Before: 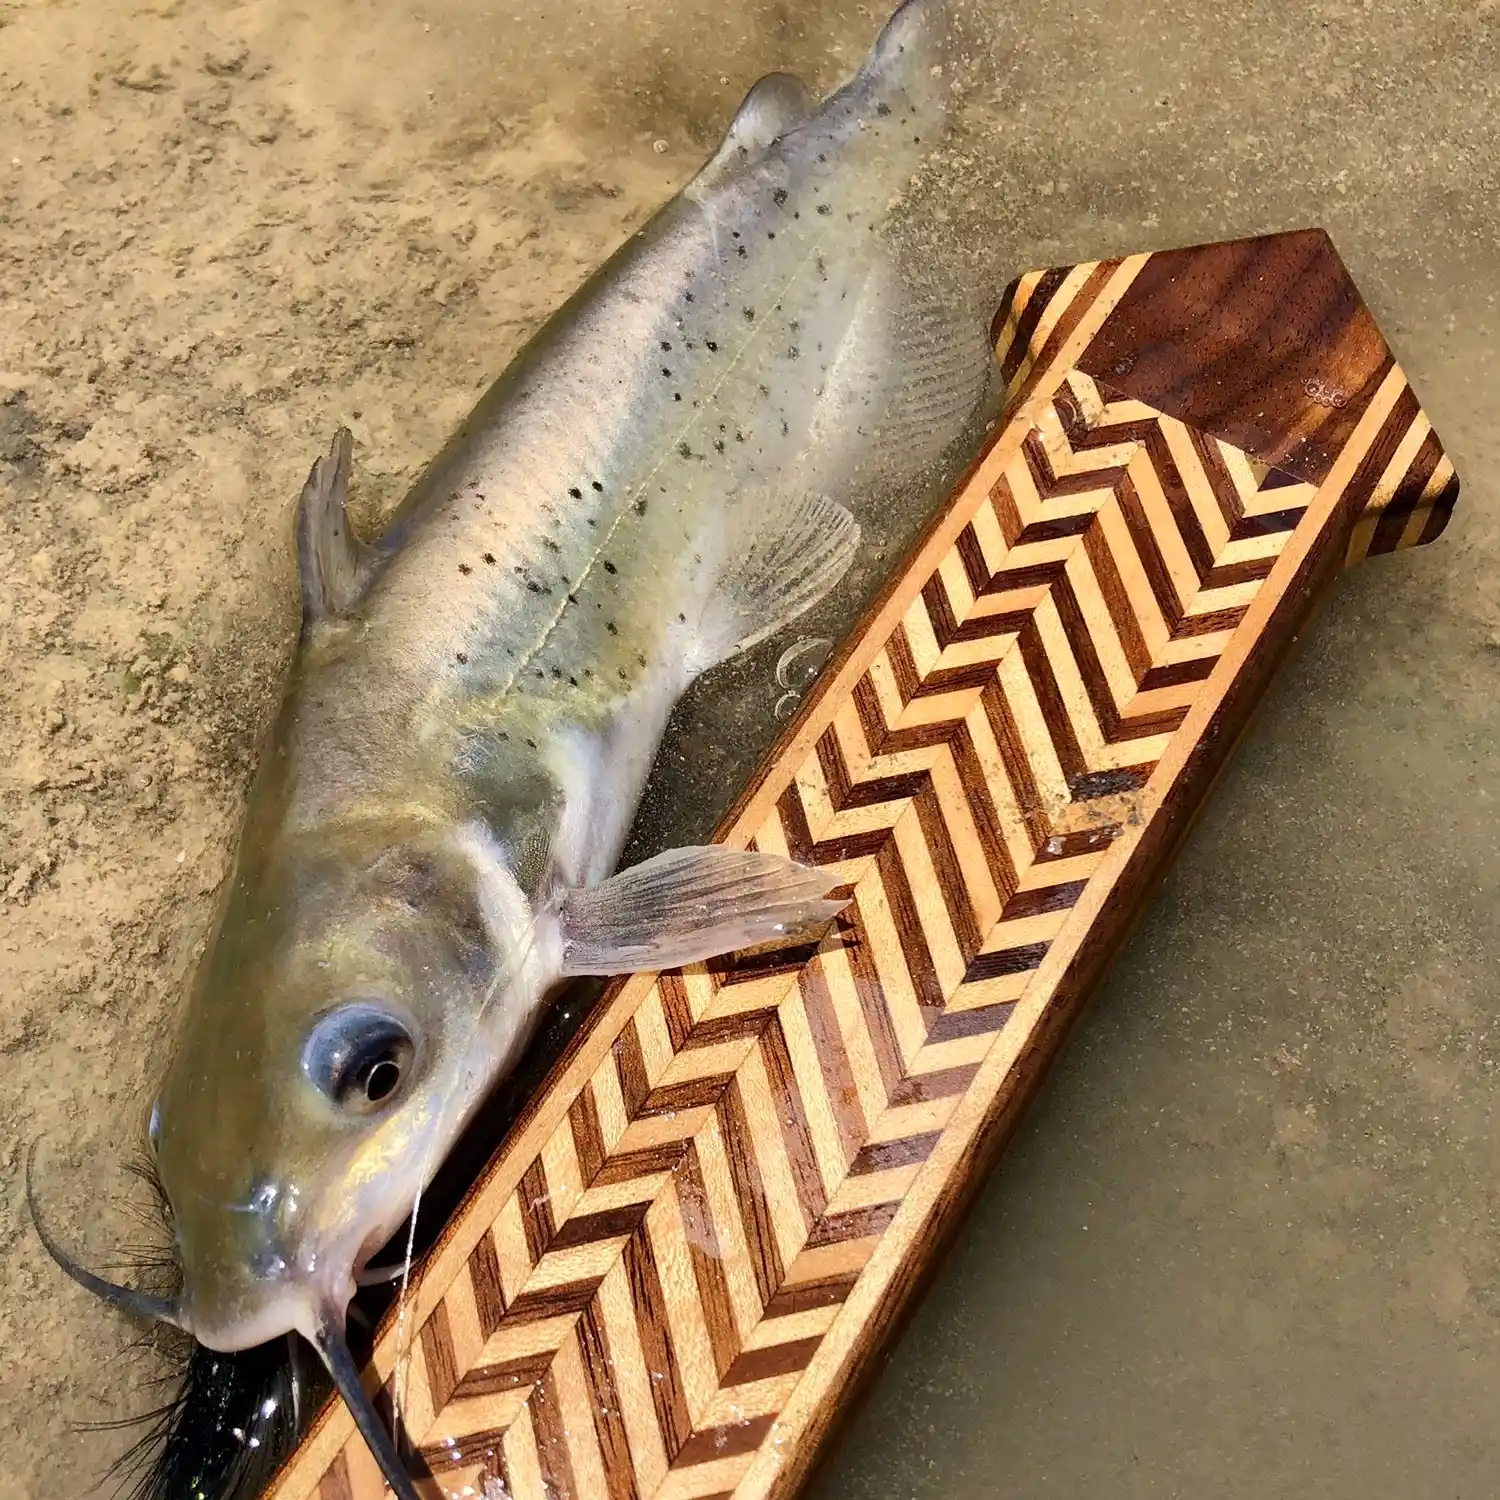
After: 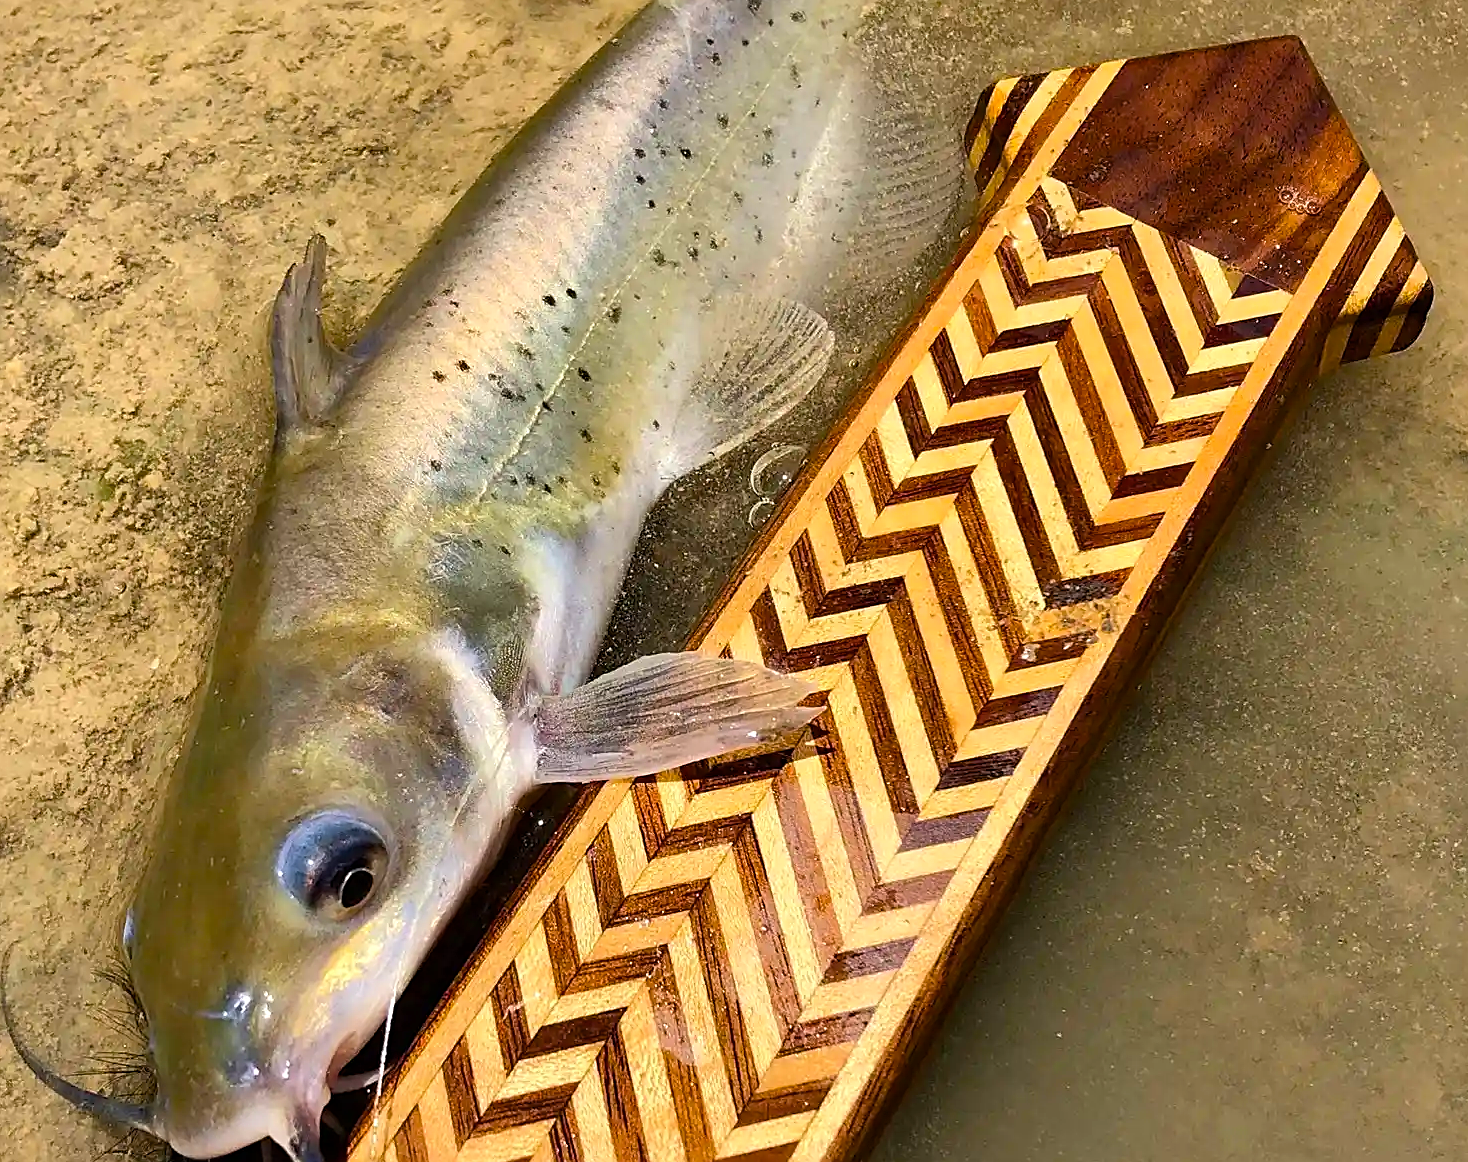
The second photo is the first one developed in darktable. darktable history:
sharpen: on, module defaults
color balance rgb: perceptual saturation grading › global saturation 24.993%, perceptual brilliance grading › highlights 2.649%, global vibrance 20%
crop and rotate: left 1.864%, top 12.909%, right 0.239%, bottom 9.617%
